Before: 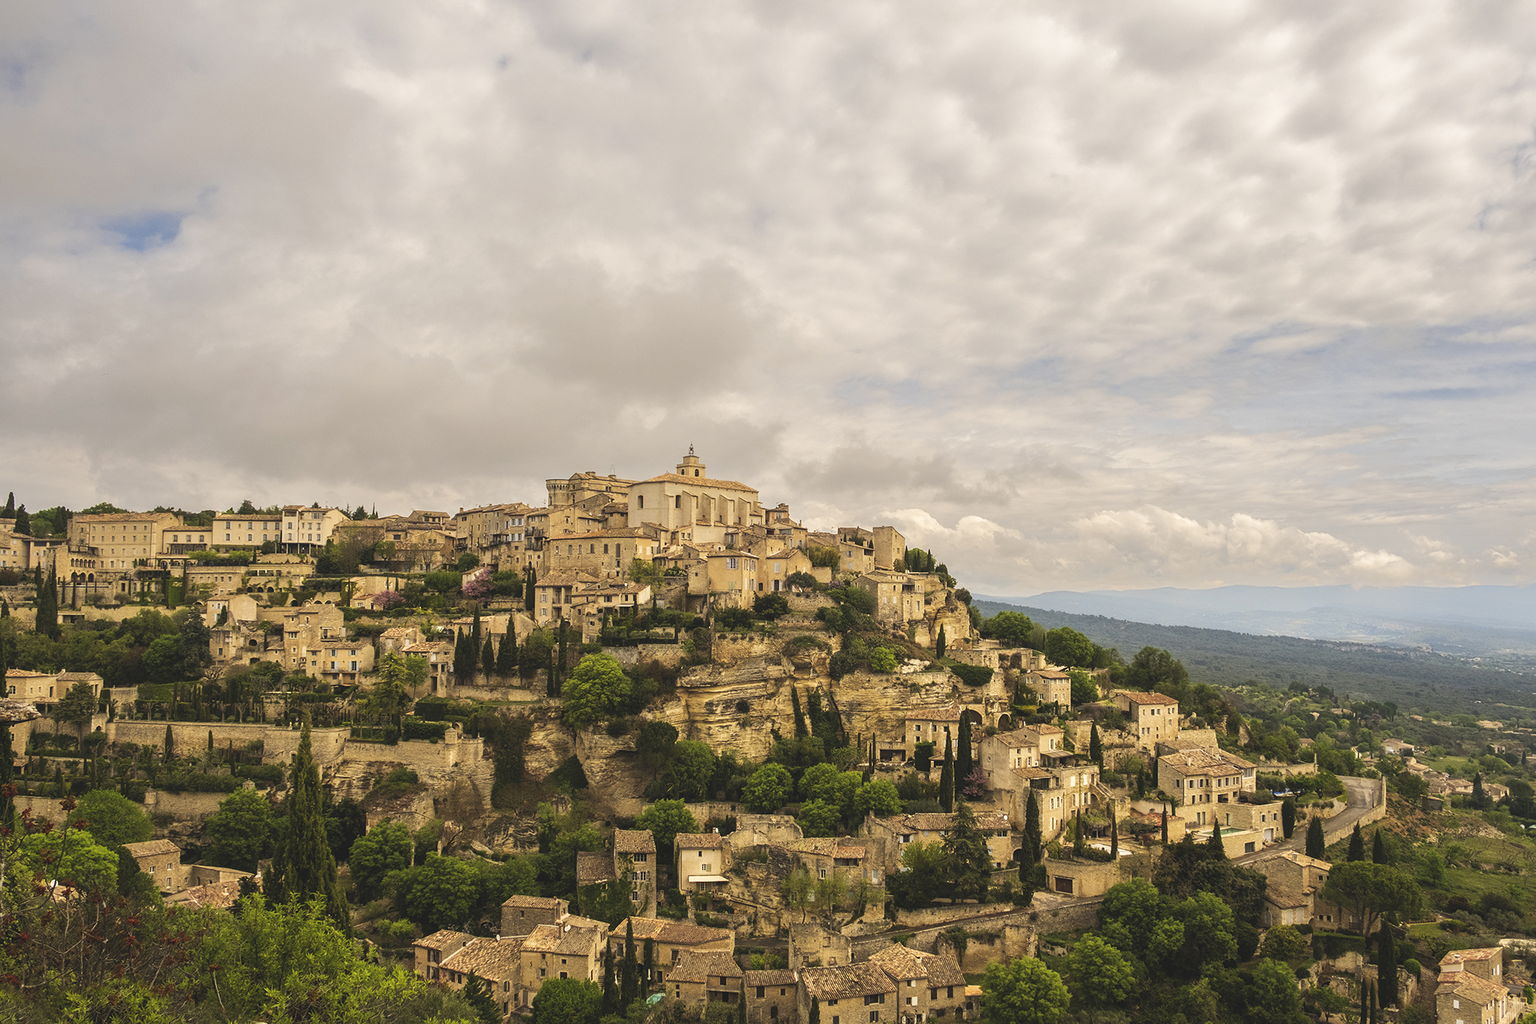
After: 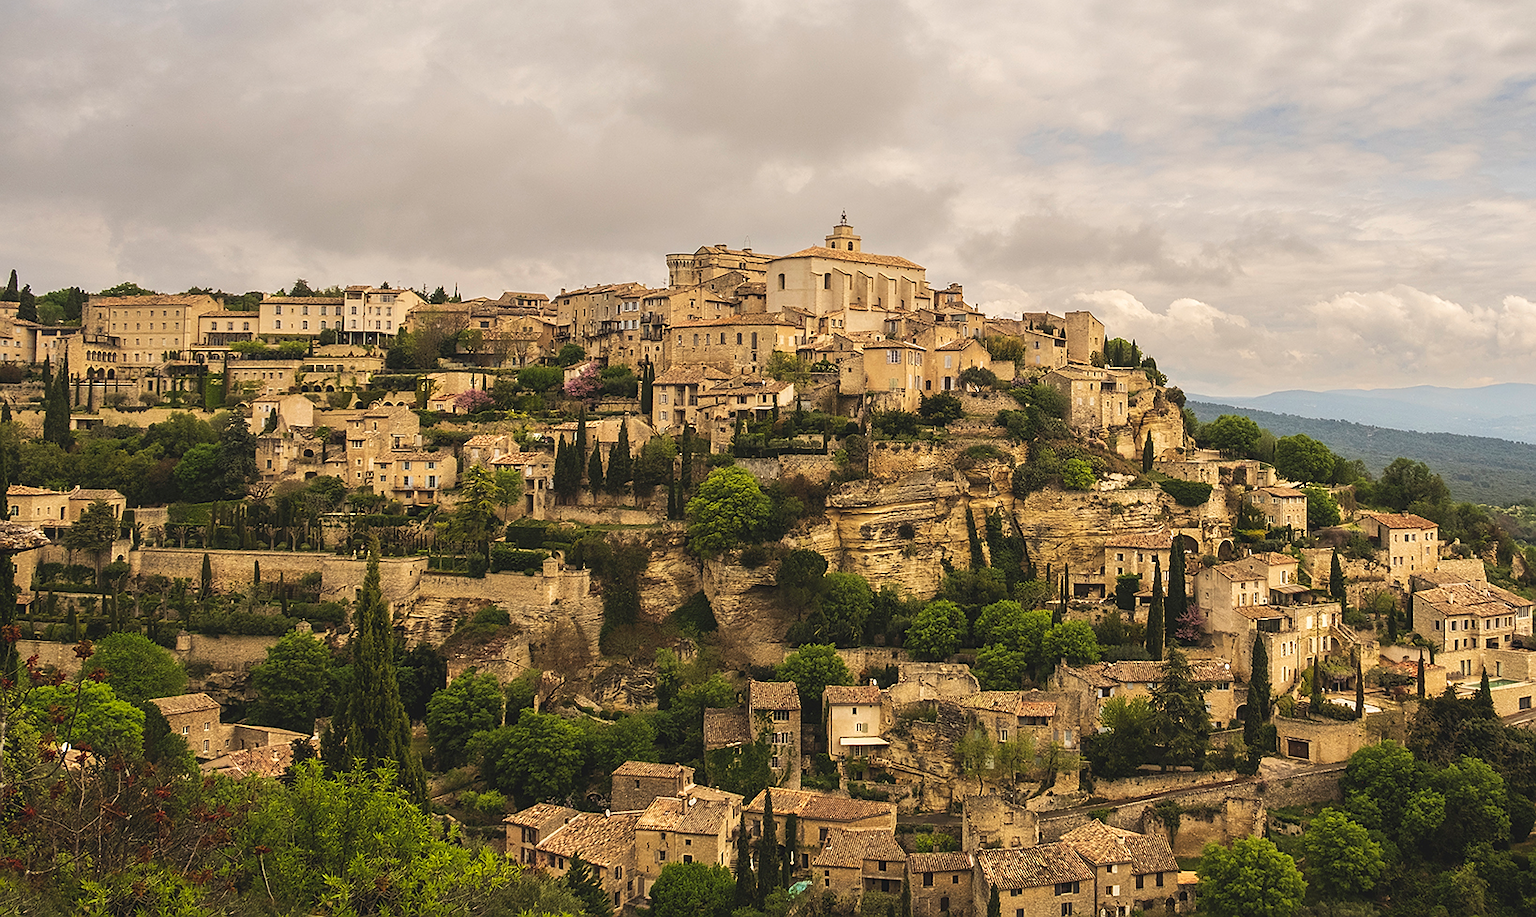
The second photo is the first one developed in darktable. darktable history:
crop: top 26.544%, right 18.027%
sharpen: radius 0.971, amount 0.614
